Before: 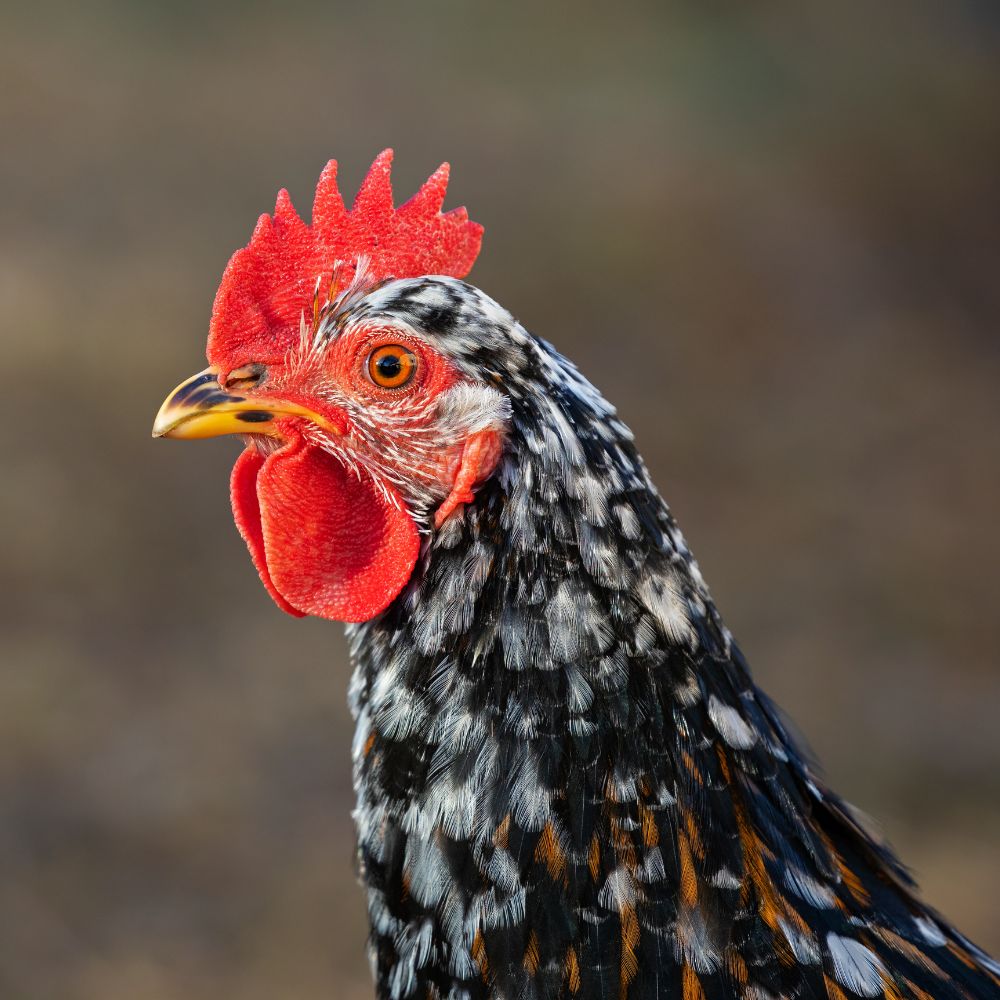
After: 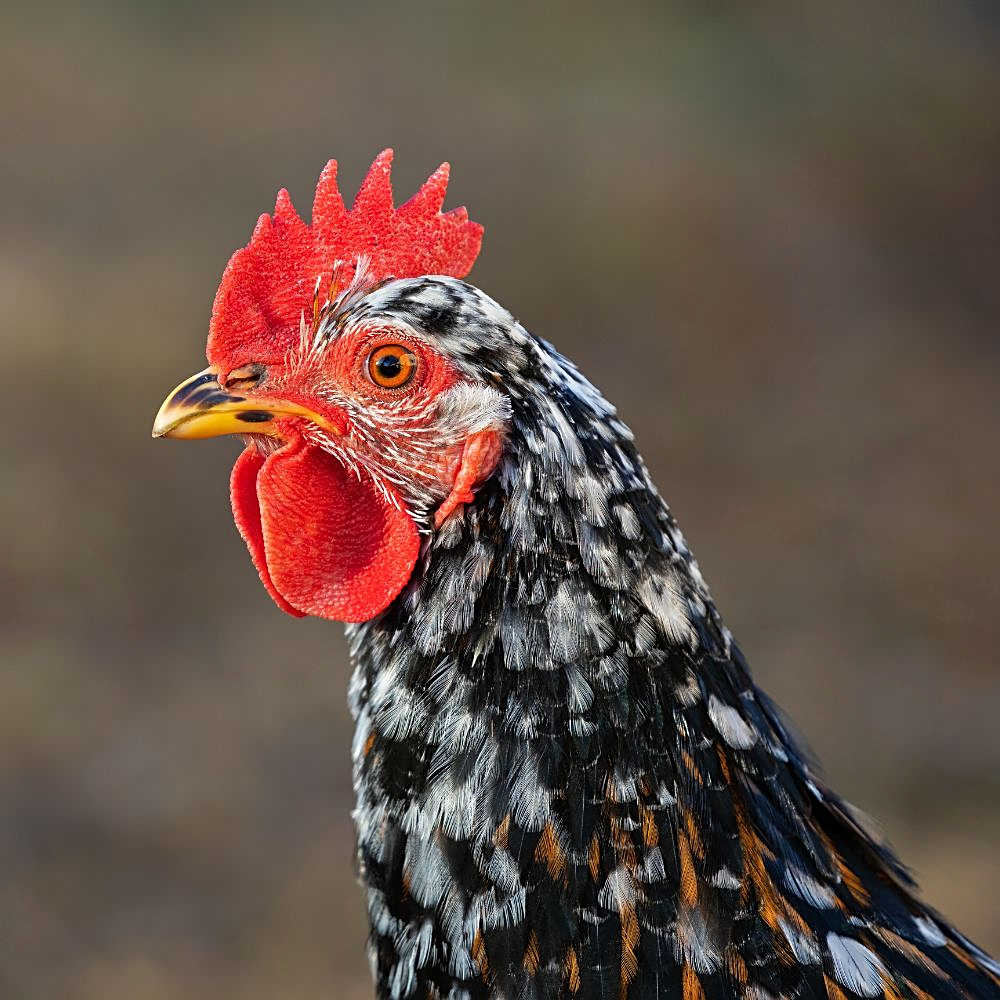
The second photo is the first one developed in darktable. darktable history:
sharpen: on, module defaults
shadows and highlights: shadows 30.63, highlights -63.22, shadows color adjustment 98%, highlights color adjustment 58.61%, soften with gaussian
